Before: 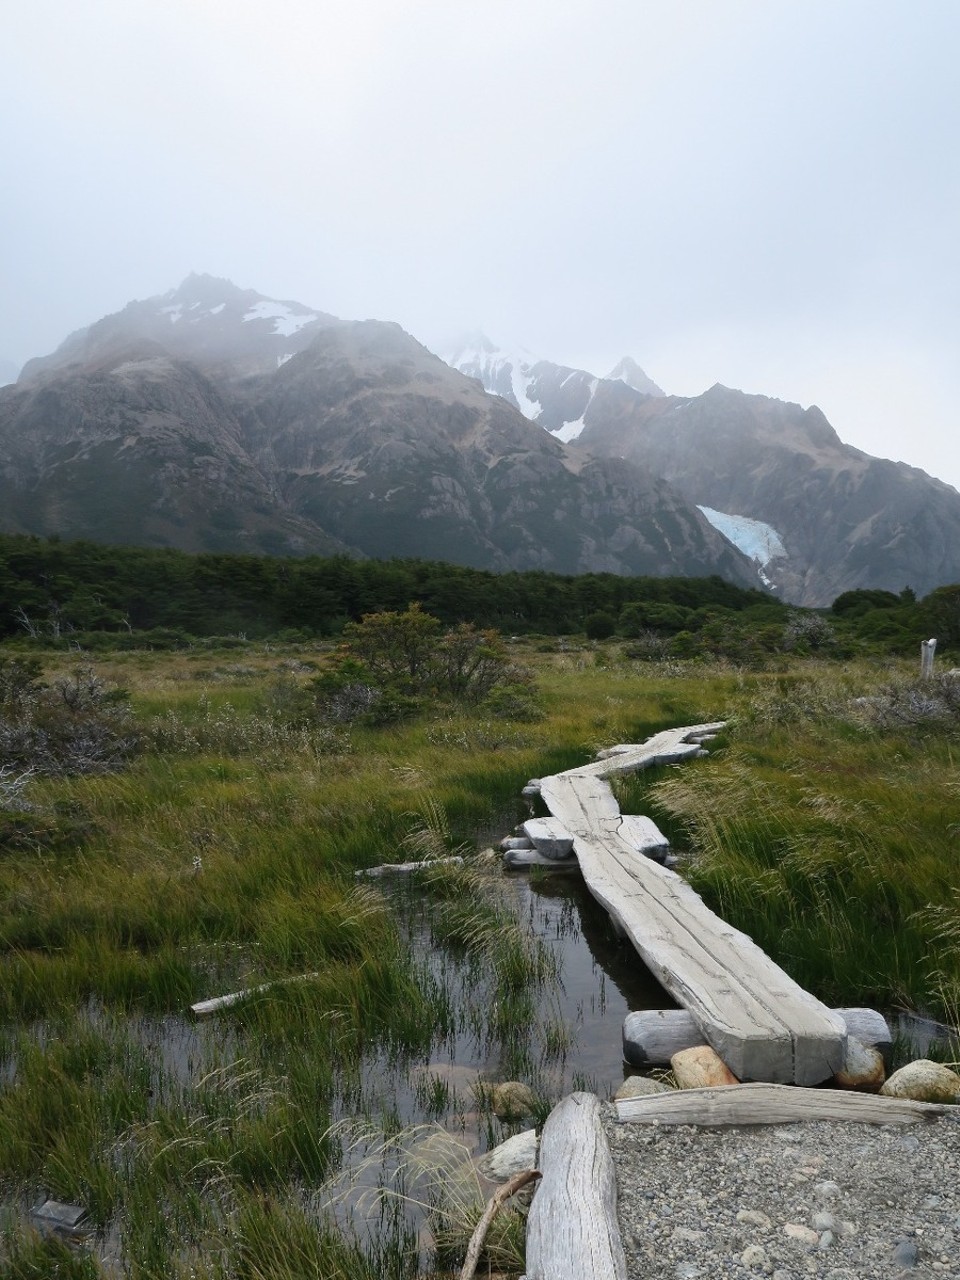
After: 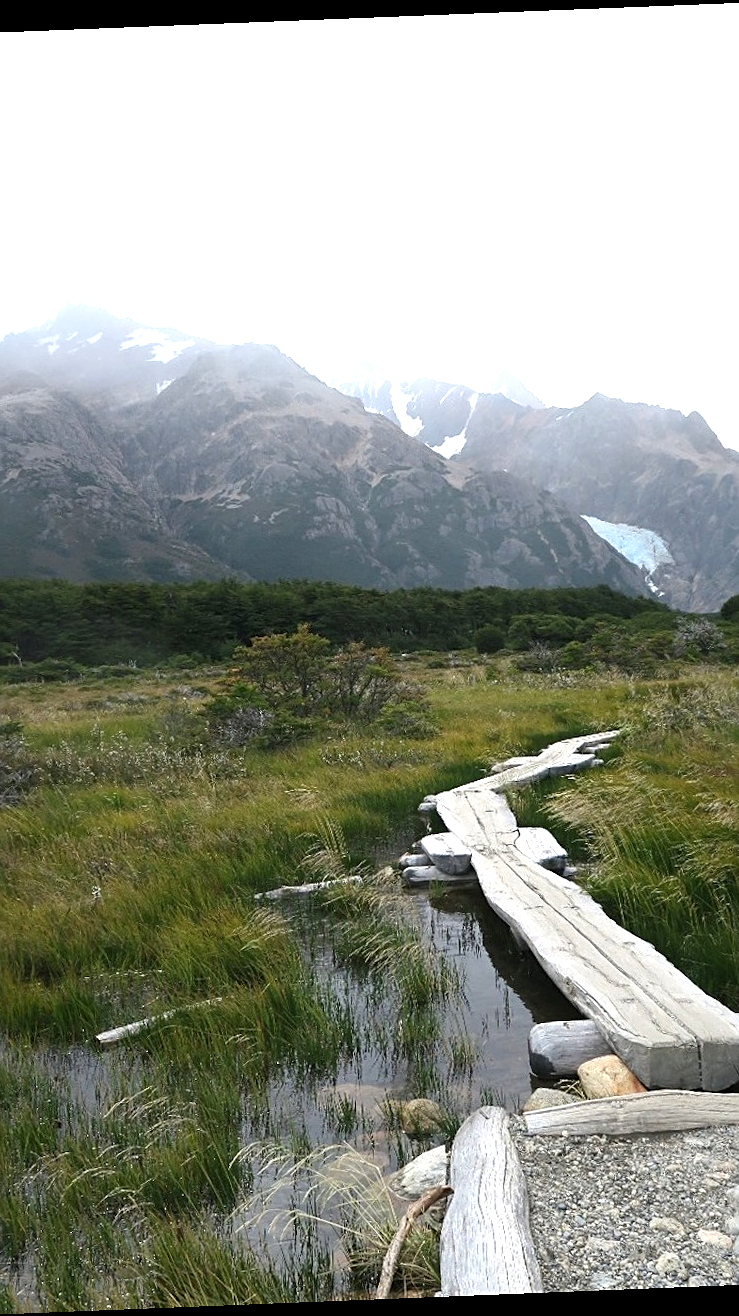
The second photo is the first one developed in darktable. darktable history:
crop: left 13.443%, right 13.31%
rotate and perspective: rotation -2.29°, automatic cropping off
exposure: exposure 0.669 EV, compensate highlight preservation false
sharpen: on, module defaults
